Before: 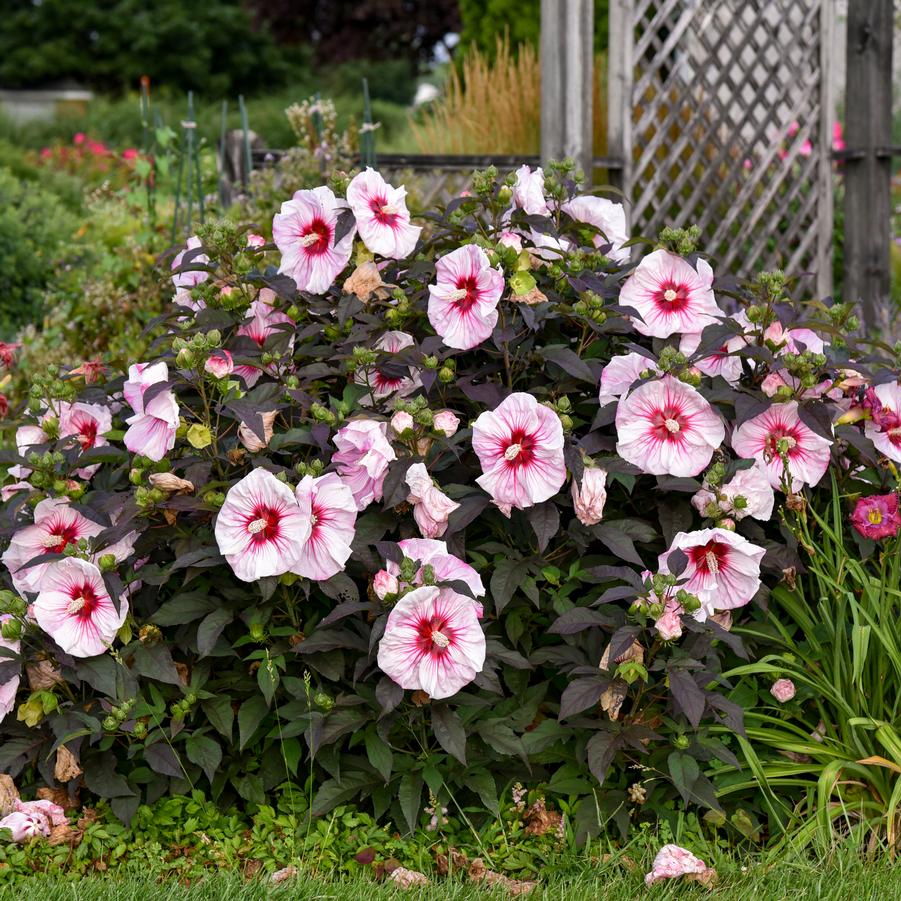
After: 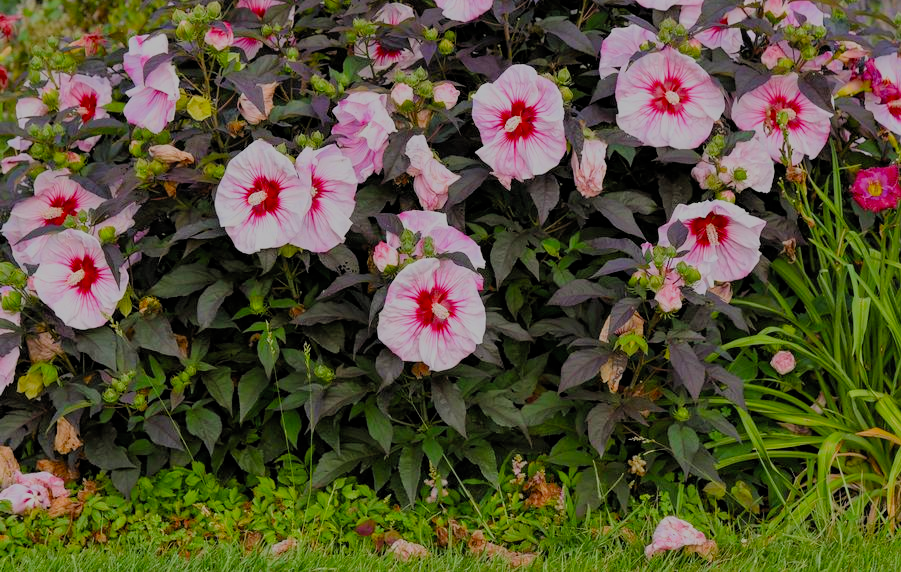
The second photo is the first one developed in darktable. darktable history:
crop and rotate: top 36.435%
filmic rgb: white relative exposure 8 EV, threshold 3 EV, hardness 2.44, latitude 10.07%, contrast 0.72, highlights saturation mix 10%, shadows ↔ highlights balance 1.38%, color science v4 (2020), enable highlight reconstruction true
